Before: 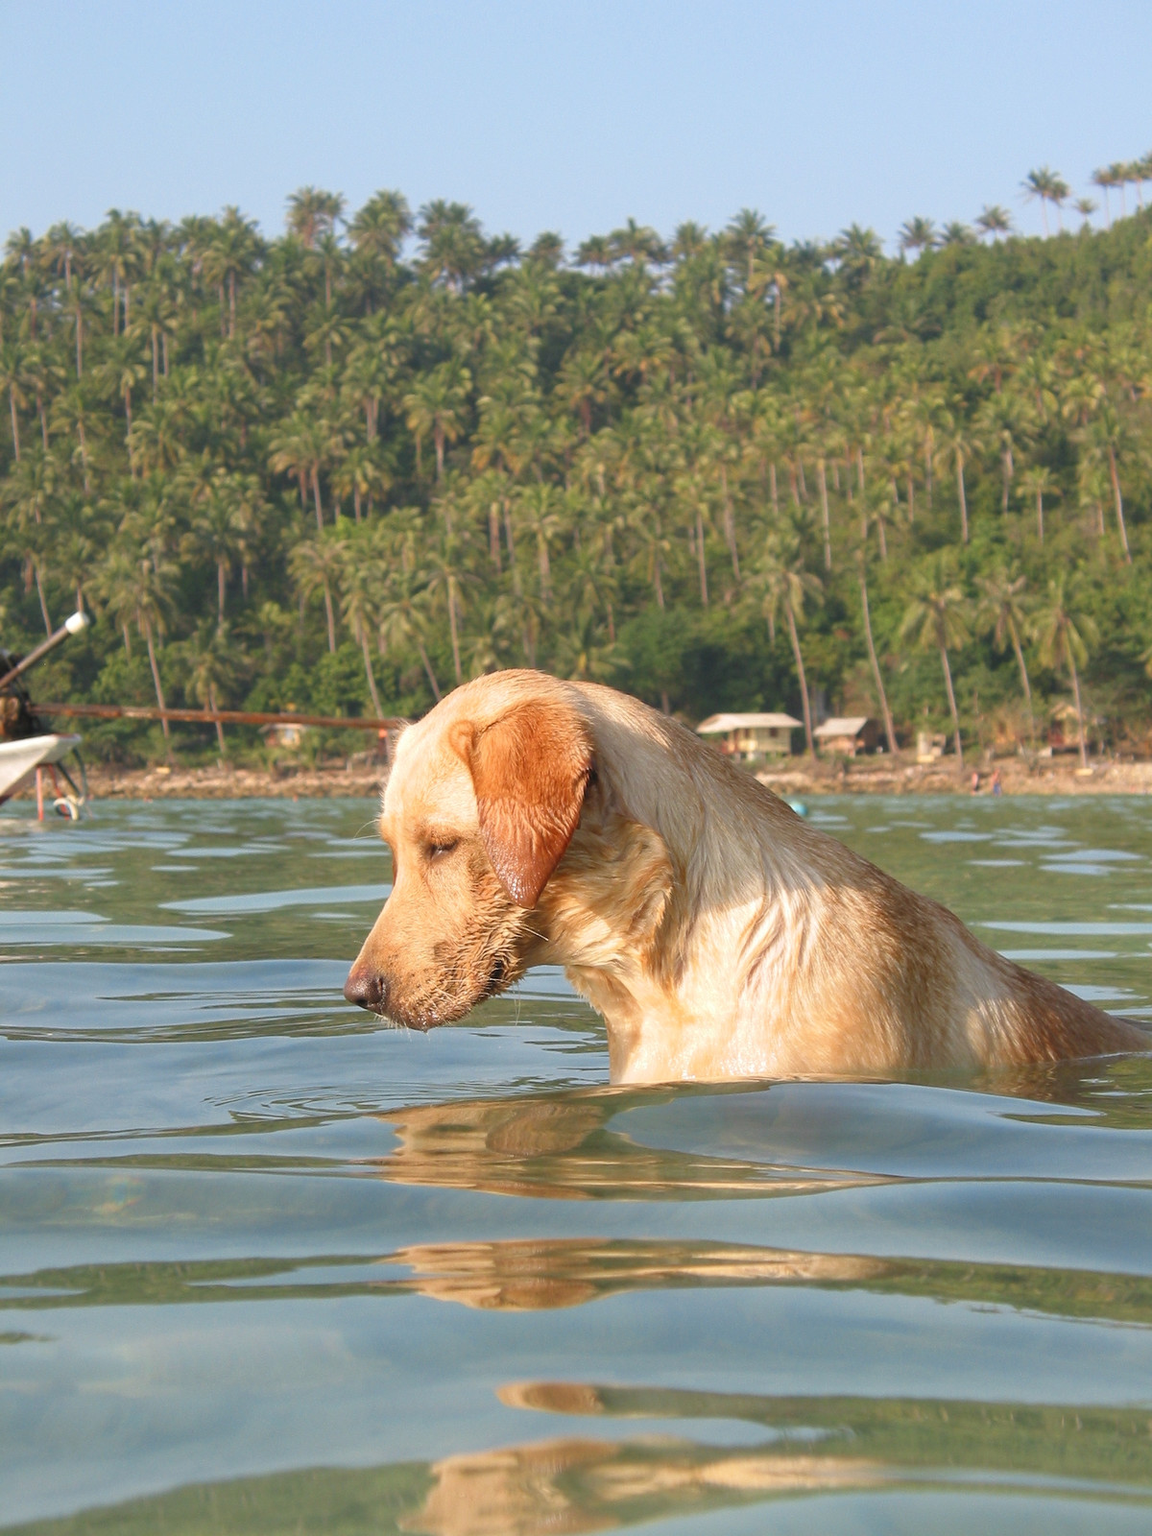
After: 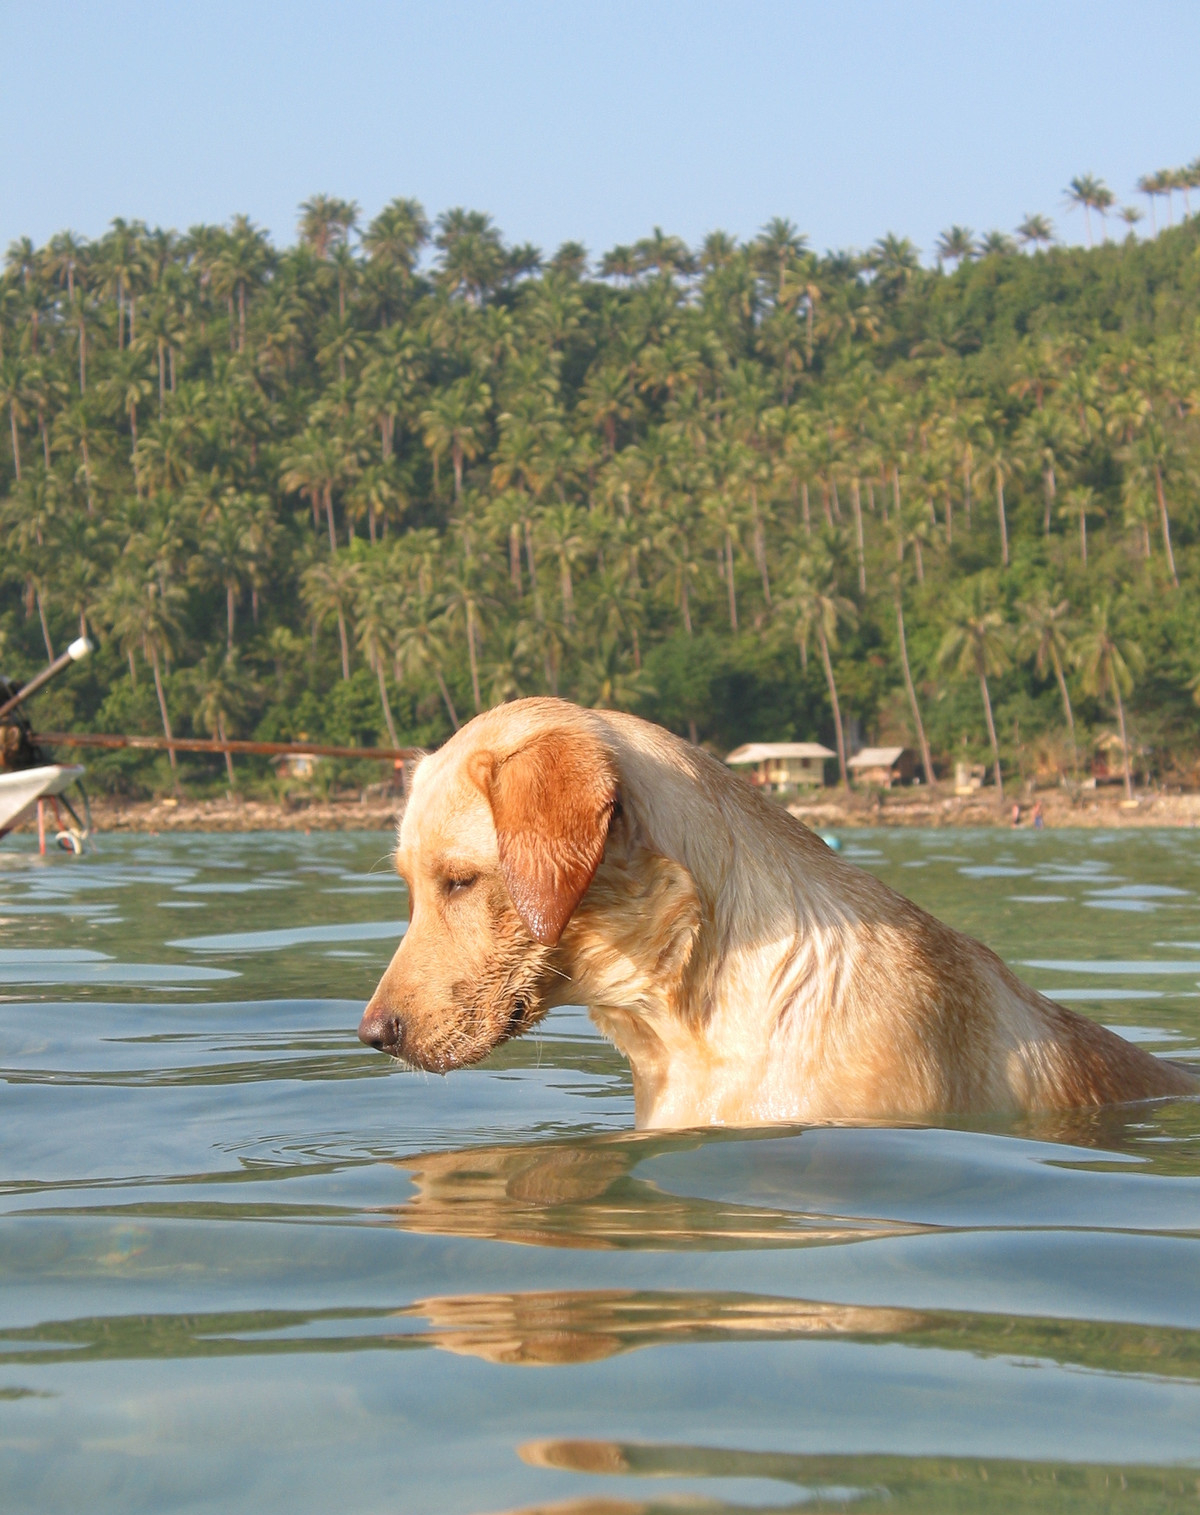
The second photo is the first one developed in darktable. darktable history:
crop and rotate: top 0.005%, bottom 5.282%
